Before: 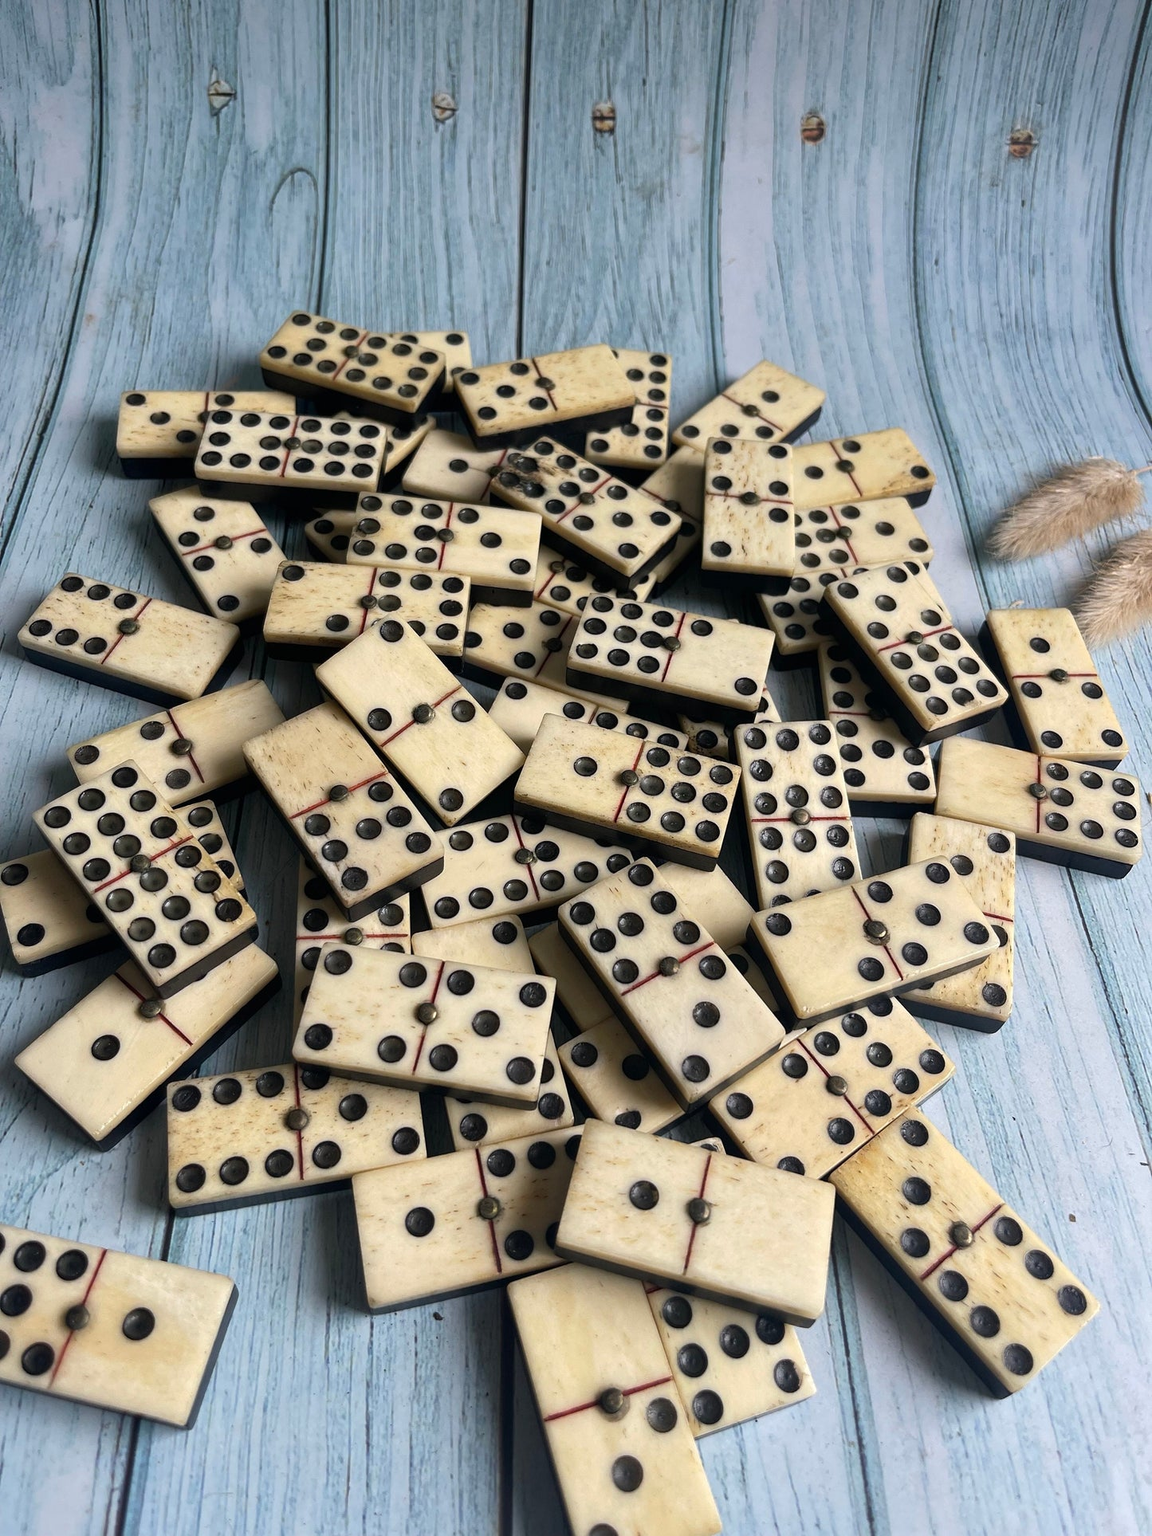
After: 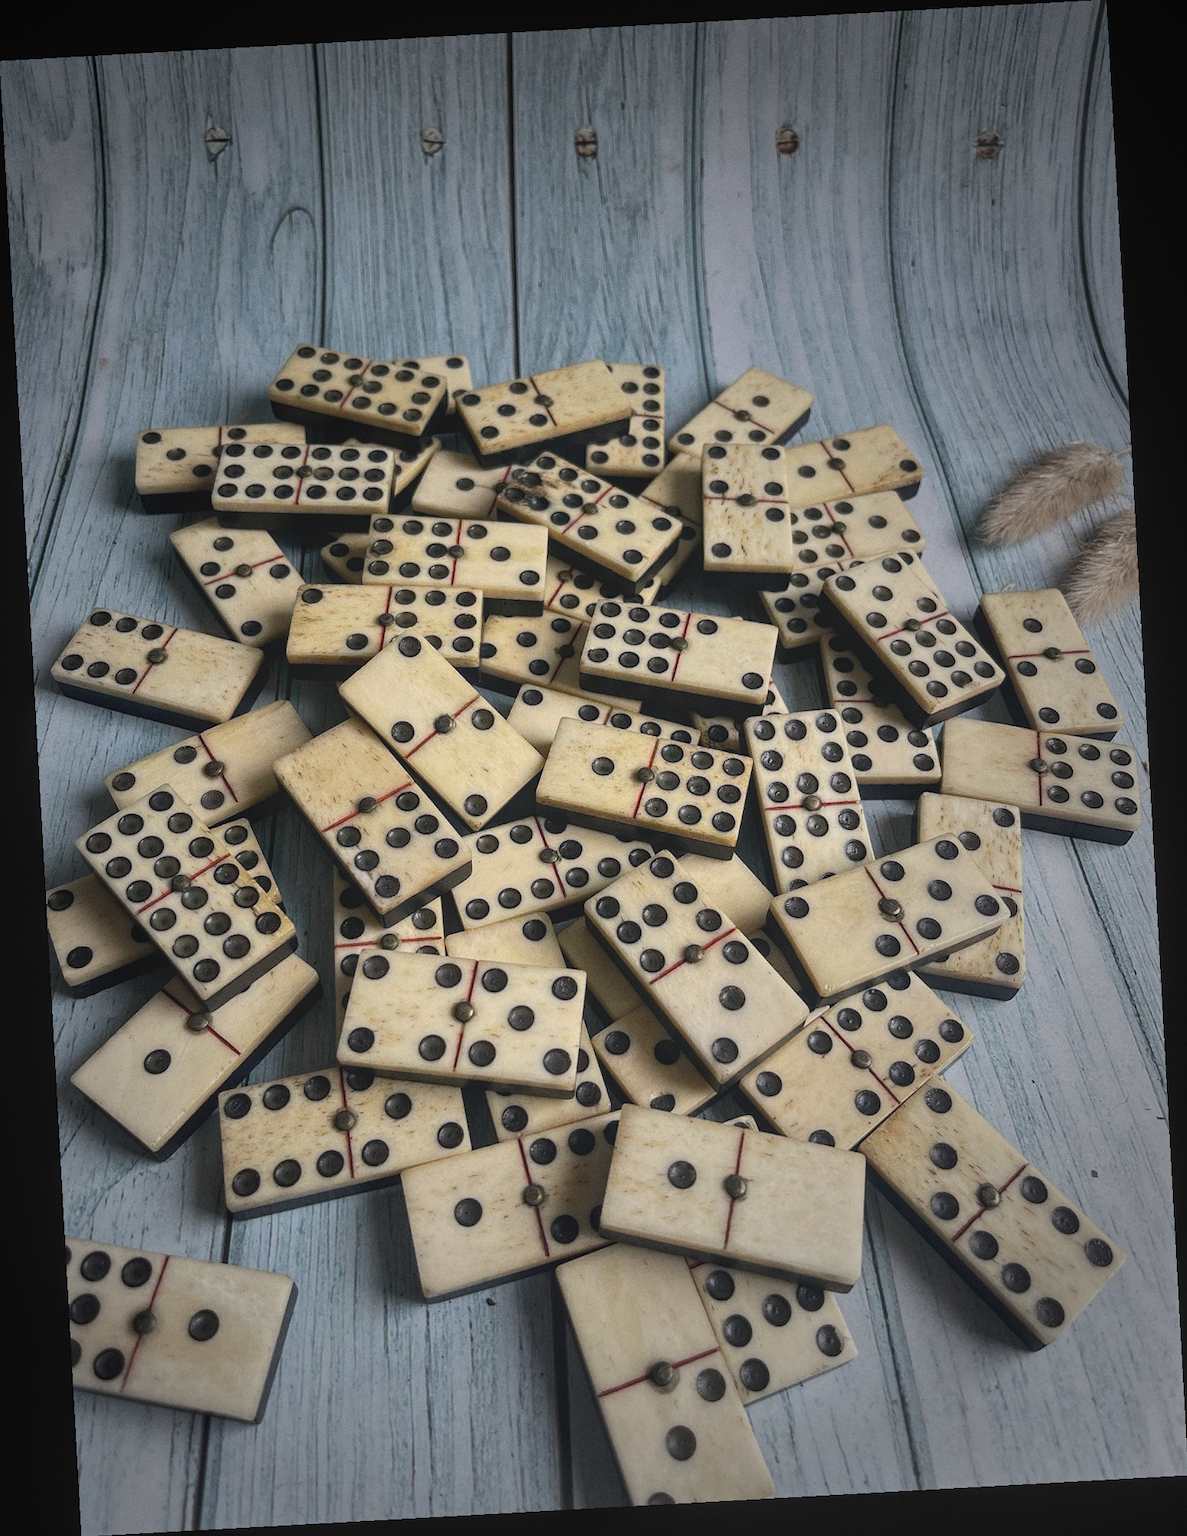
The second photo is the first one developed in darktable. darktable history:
rotate and perspective: rotation -3.18°, automatic cropping off
local contrast: highlights 48%, shadows 0%, detail 100%
vignetting: fall-off start 33.76%, fall-off radius 64.94%, brightness -0.575, center (-0.12, -0.002), width/height ratio 0.959
grain: coarseness 0.47 ISO
